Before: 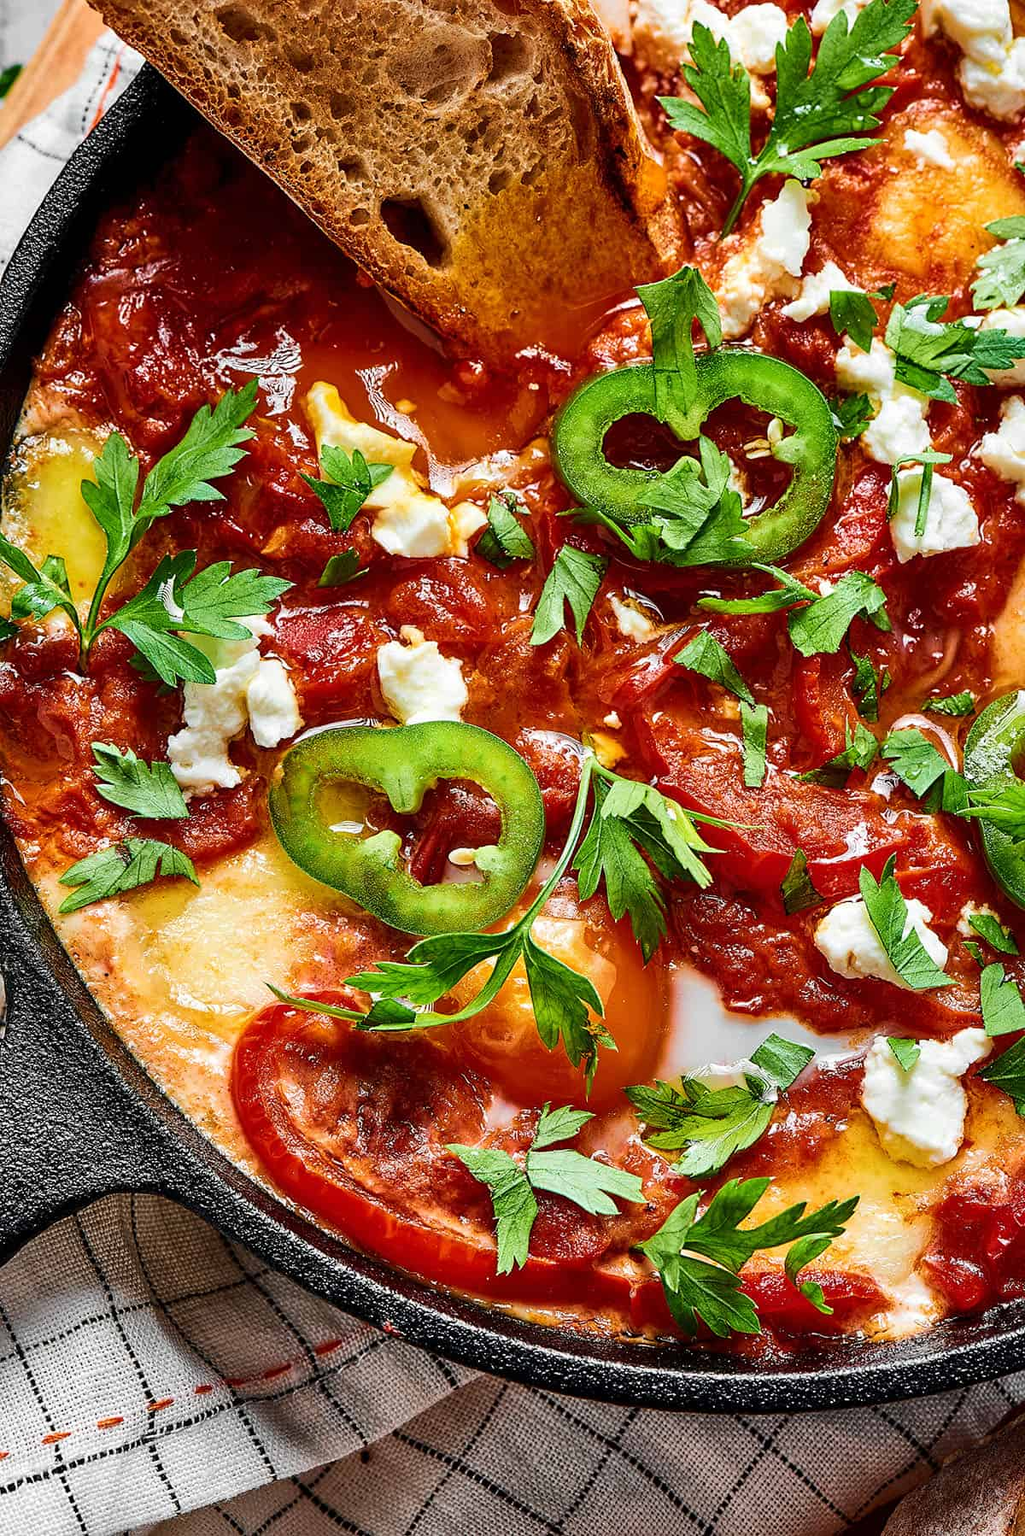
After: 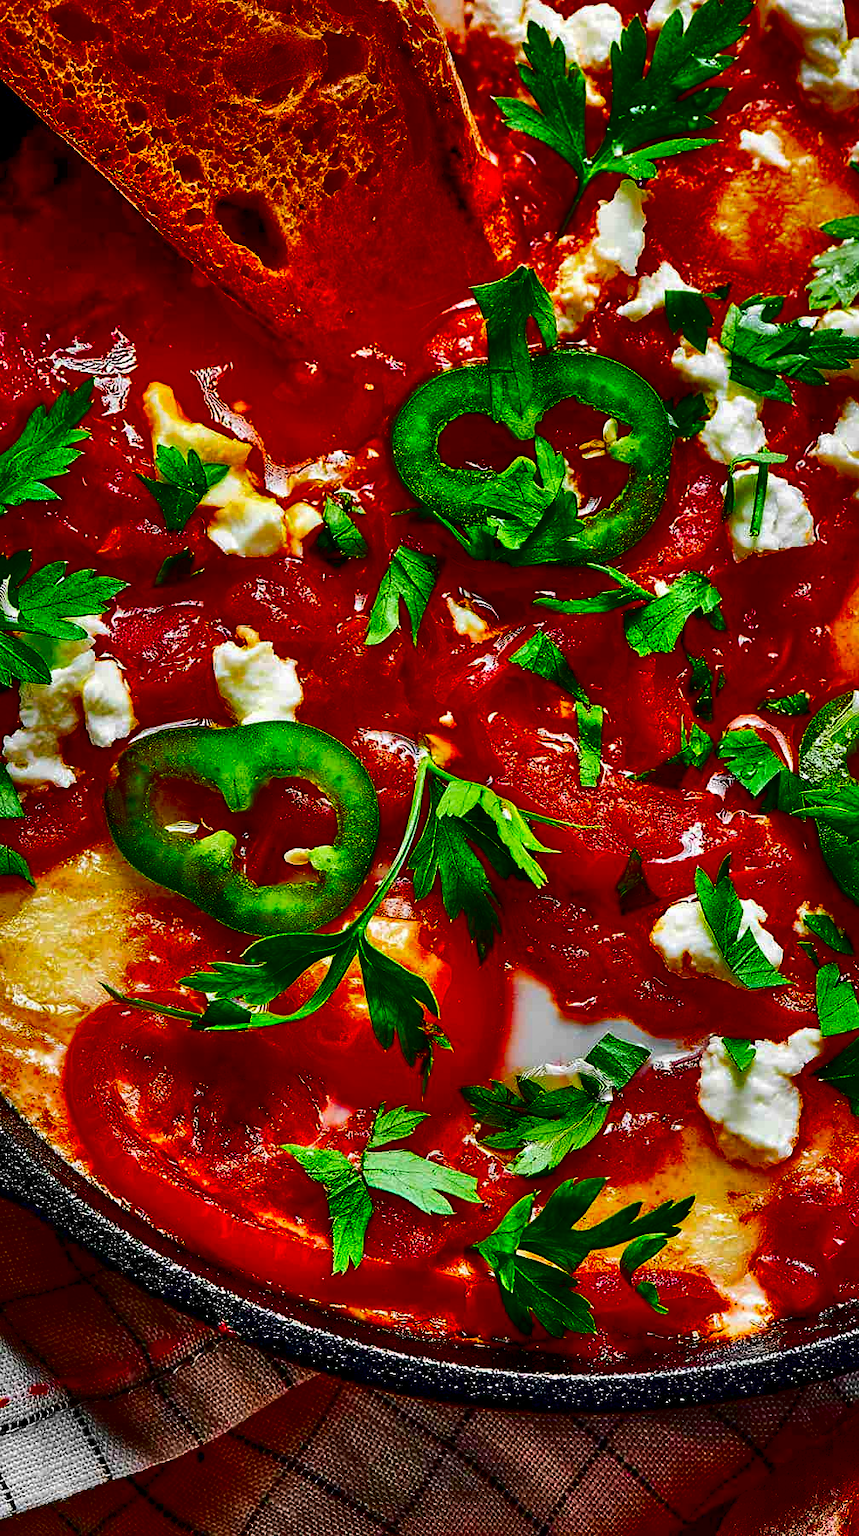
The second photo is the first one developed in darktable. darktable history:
crop: left 16.145%
contrast brightness saturation: brightness -1, saturation 1
shadows and highlights: soften with gaussian
